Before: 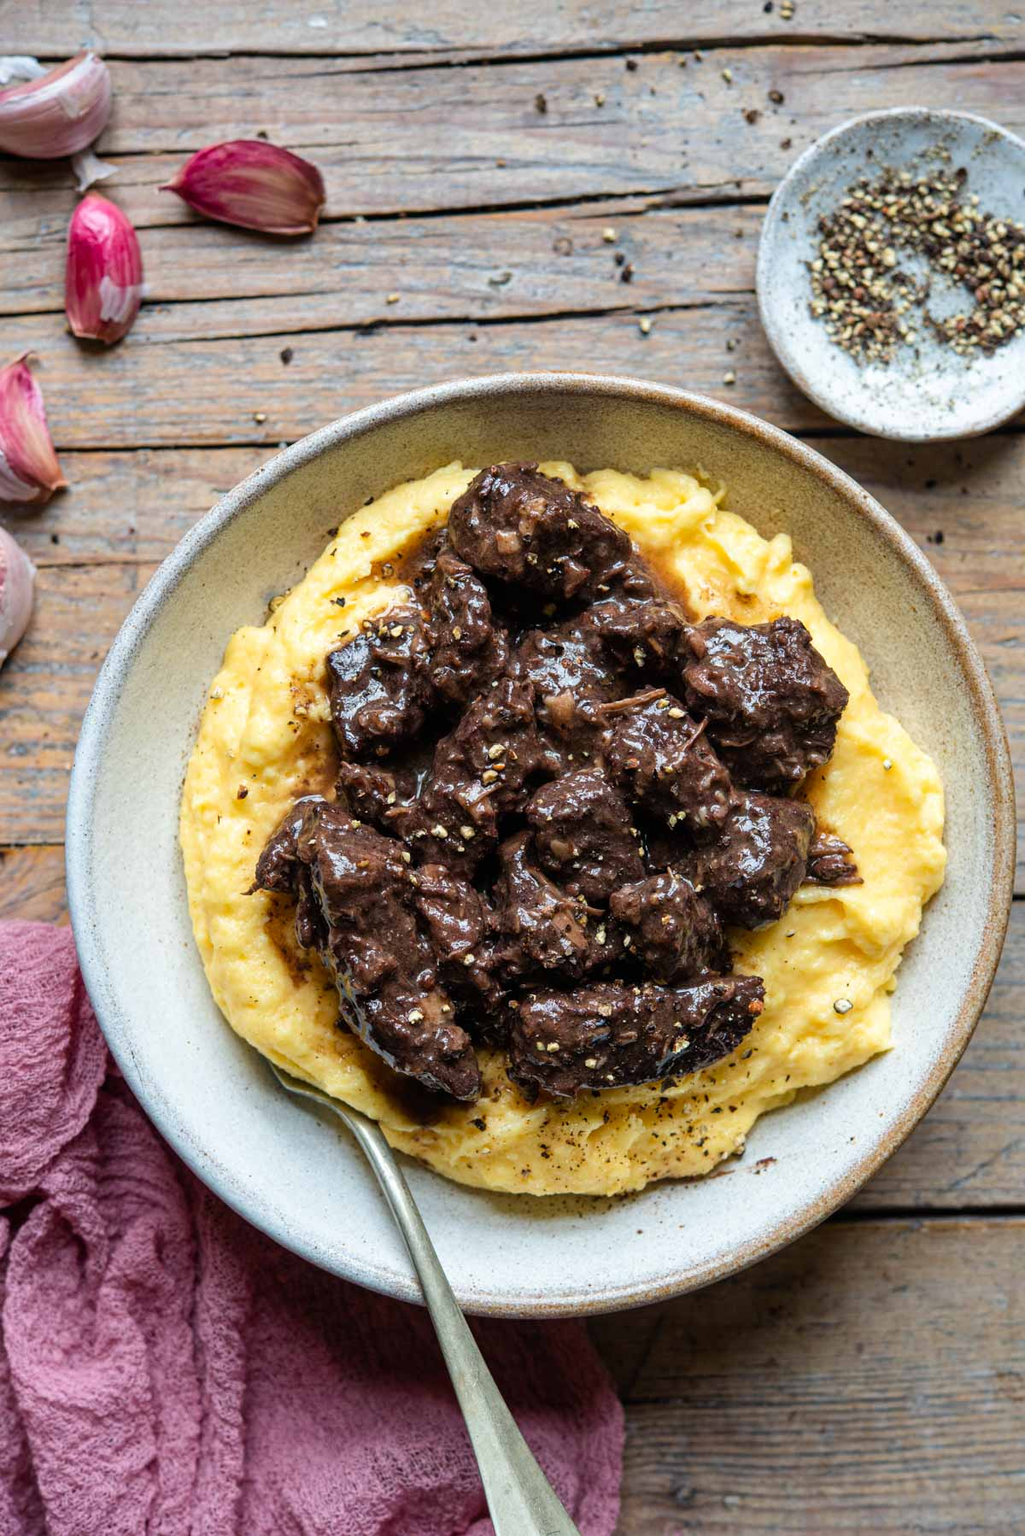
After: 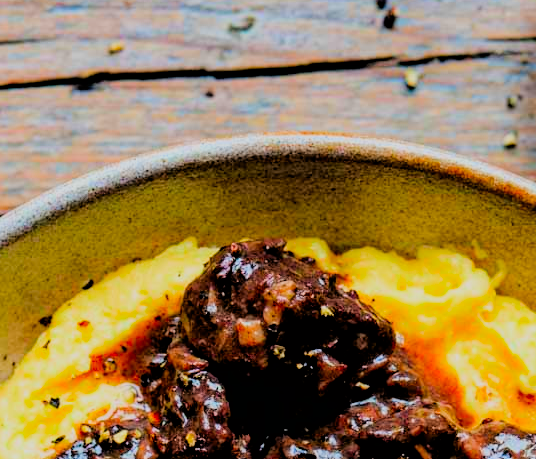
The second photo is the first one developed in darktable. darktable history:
crop: left 28.699%, top 16.836%, right 26.611%, bottom 57.583%
filmic rgb: black relative exposure -2.92 EV, white relative exposure 4.56 EV, threshold 2.95 EV, hardness 1.72, contrast 1.25, enable highlight reconstruction true
color correction: highlights b* -0.058, saturation 2.11
